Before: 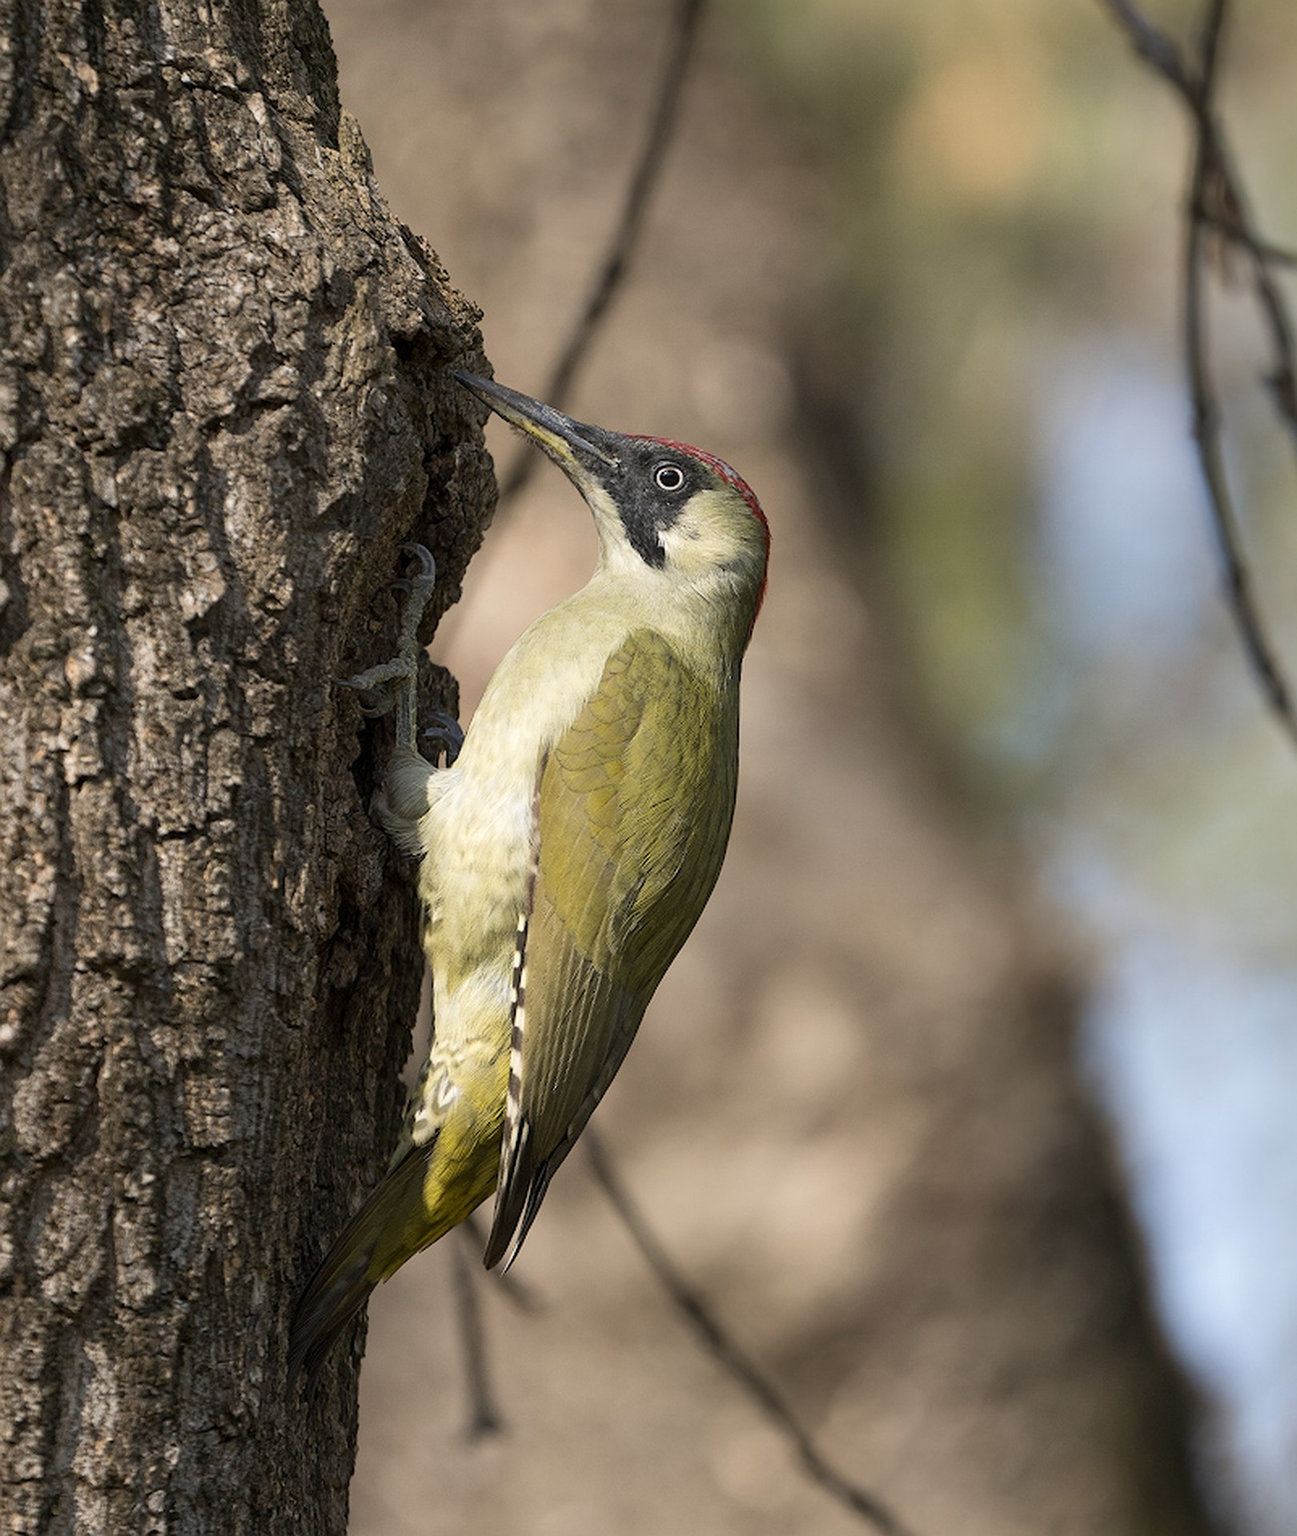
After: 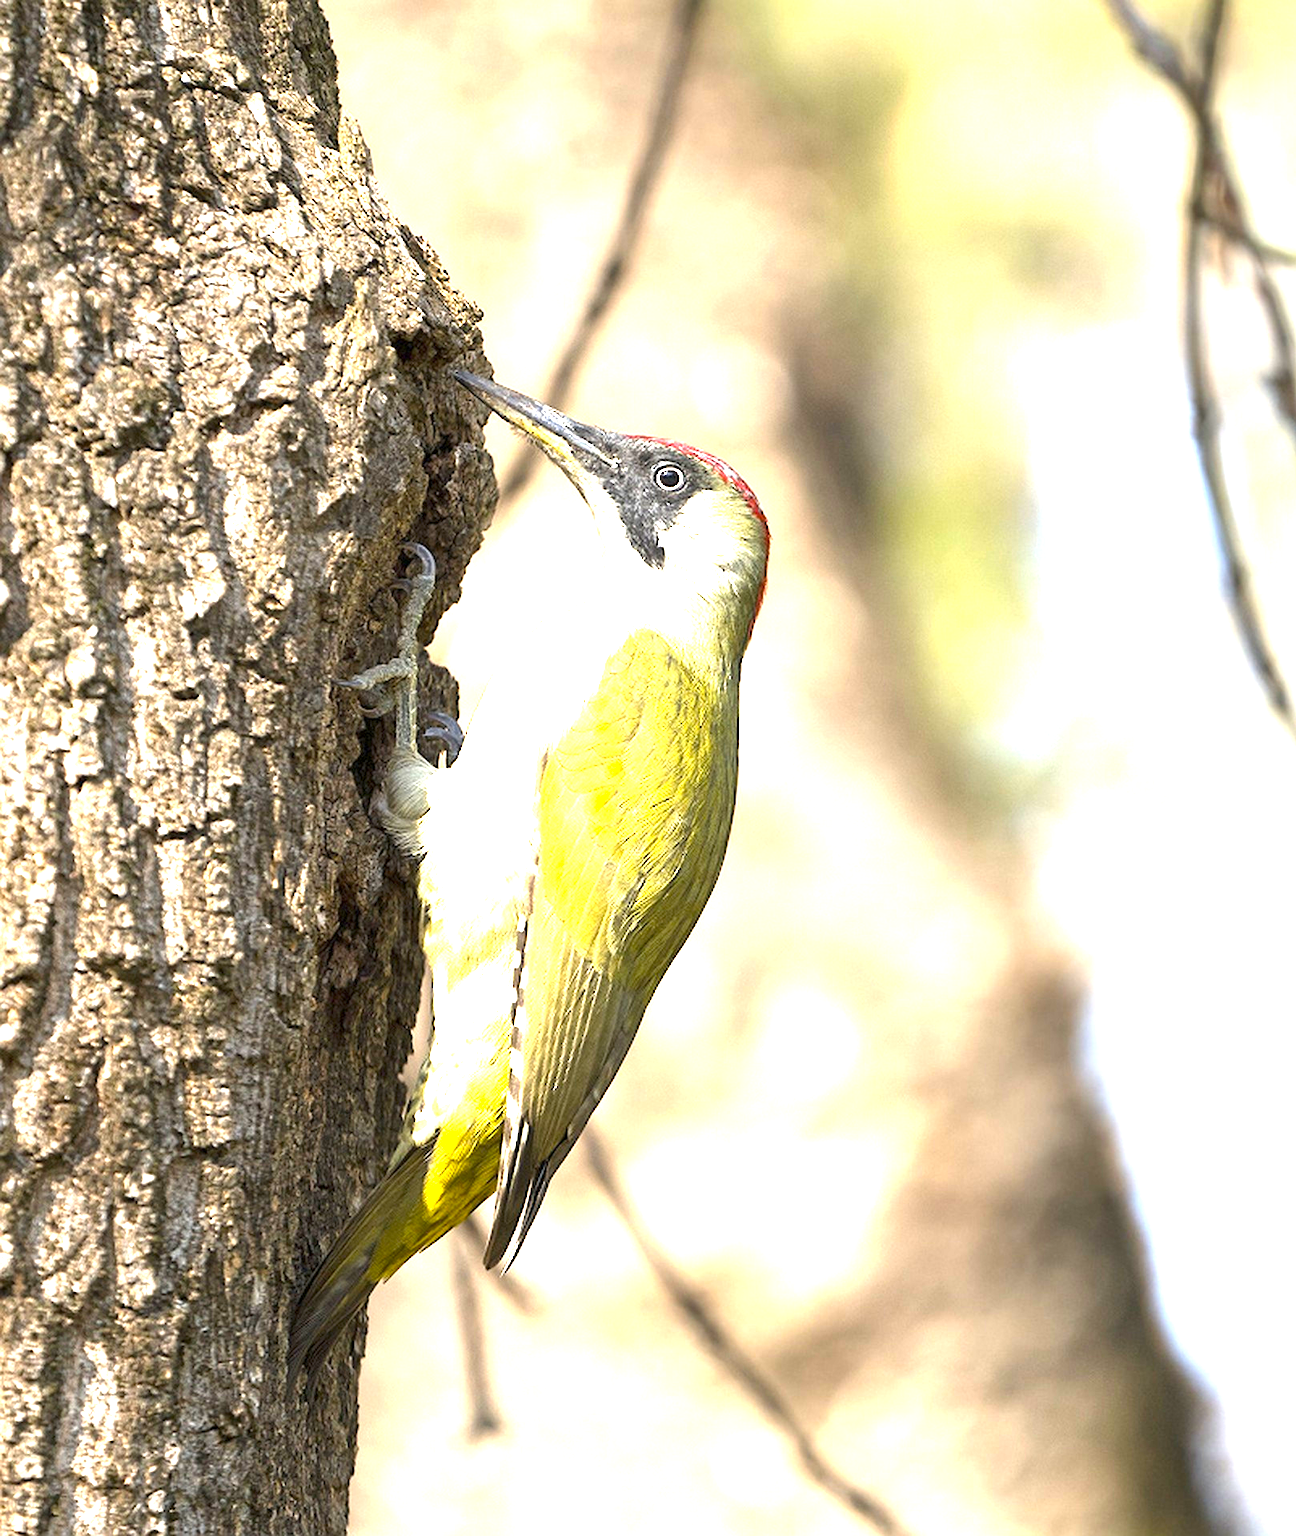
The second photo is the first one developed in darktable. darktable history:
color balance rgb: perceptual saturation grading › global saturation 25.03%, perceptual brilliance grading › global brilliance 9.758%
exposure: exposure 2.008 EV, compensate exposure bias true, compensate highlight preservation false
